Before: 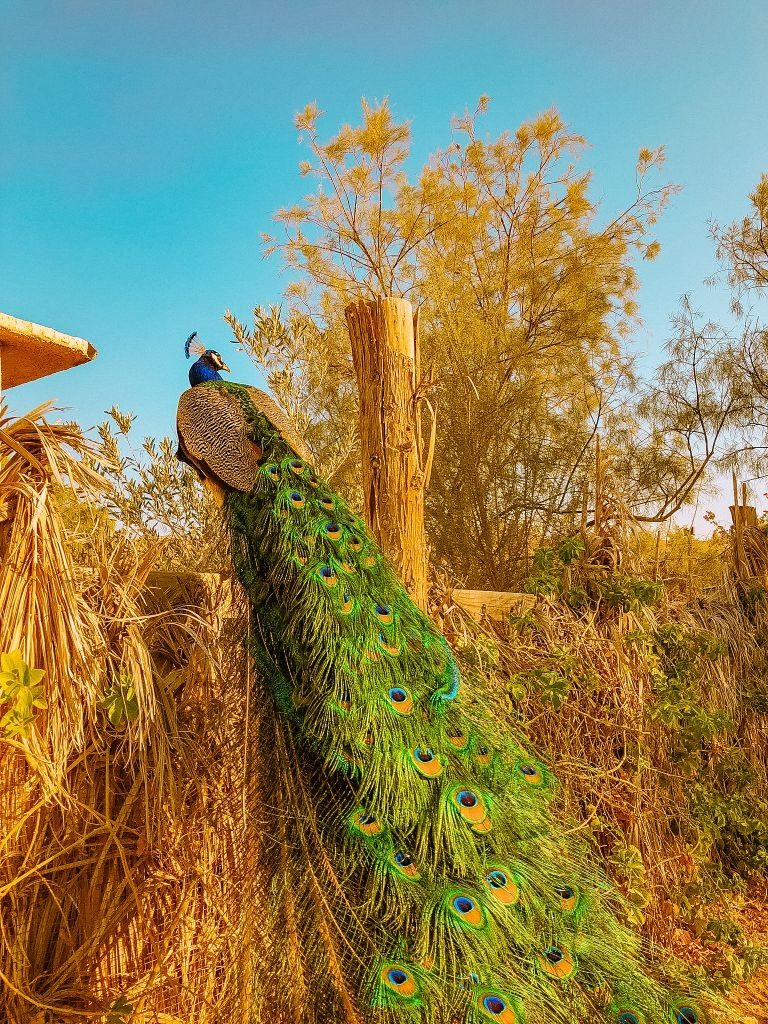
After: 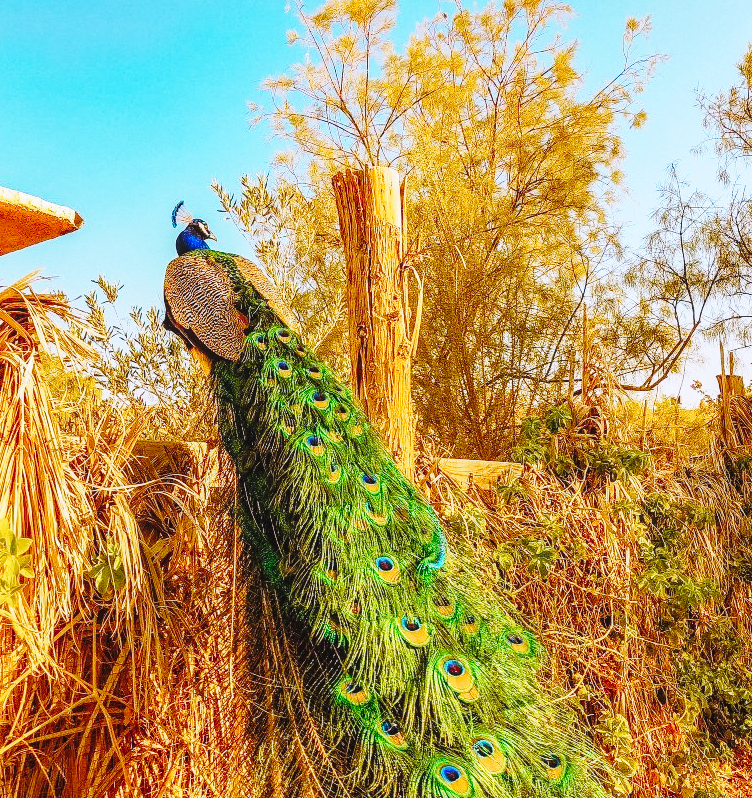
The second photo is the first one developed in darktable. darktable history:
base curve: curves: ch0 [(0, 0) (0.04, 0.03) (0.133, 0.232) (0.448, 0.748) (0.843, 0.968) (1, 1)], preserve colors none
color calibration: illuminant as shot in camera, x 0.37, y 0.382, temperature 4313.32 K
local contrast: detail 110%
crop and rotate: left 1.814%, top 12.818%, right 0.25%, bottom 9.225%
